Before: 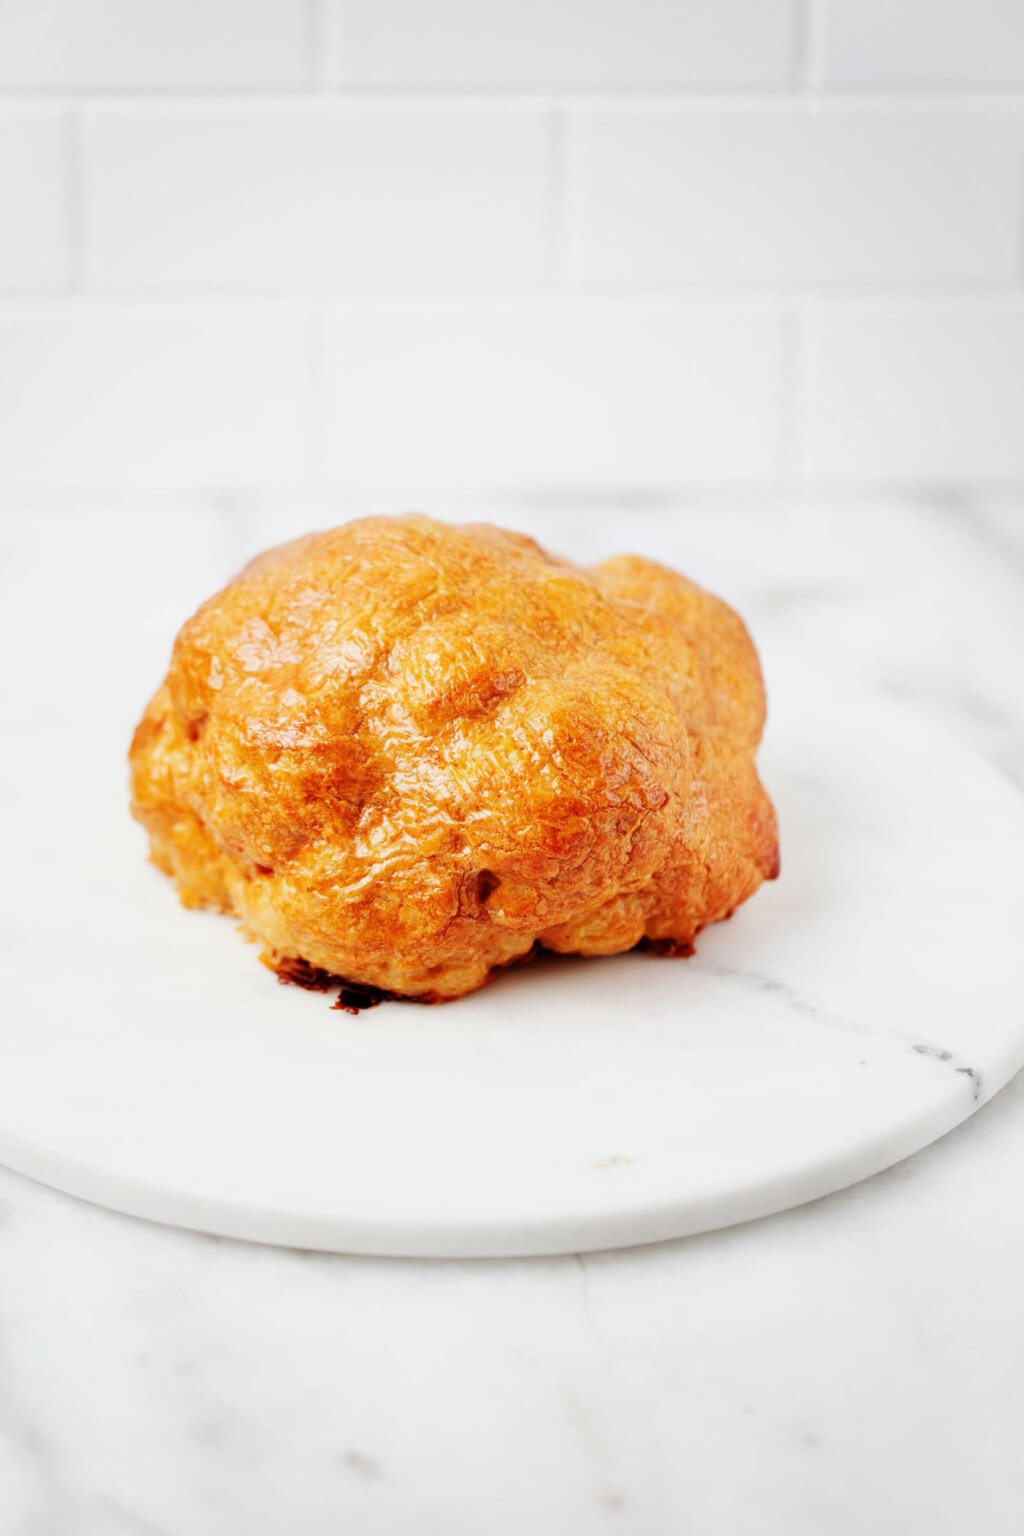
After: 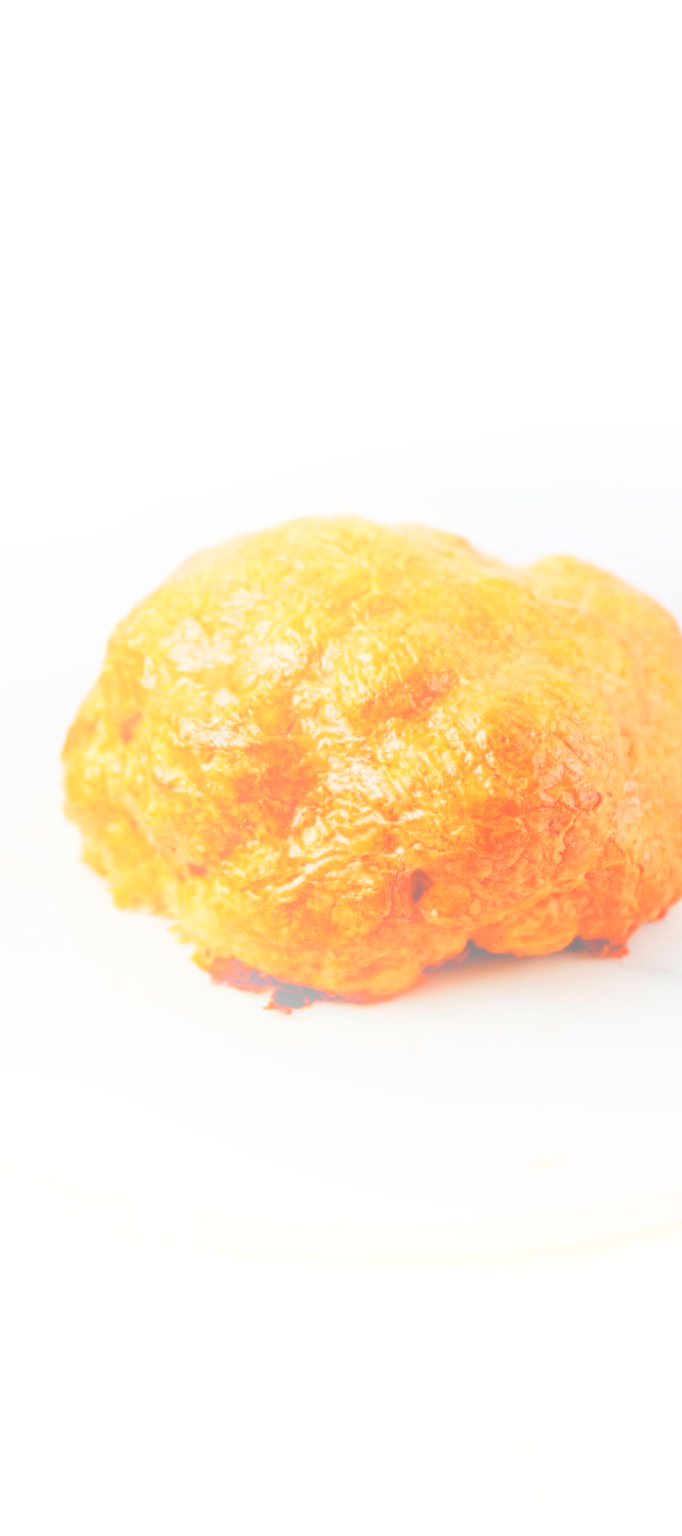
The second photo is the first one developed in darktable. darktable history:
crop and rotate: left 6.617%, right 26.717%
bloom: size 40%
